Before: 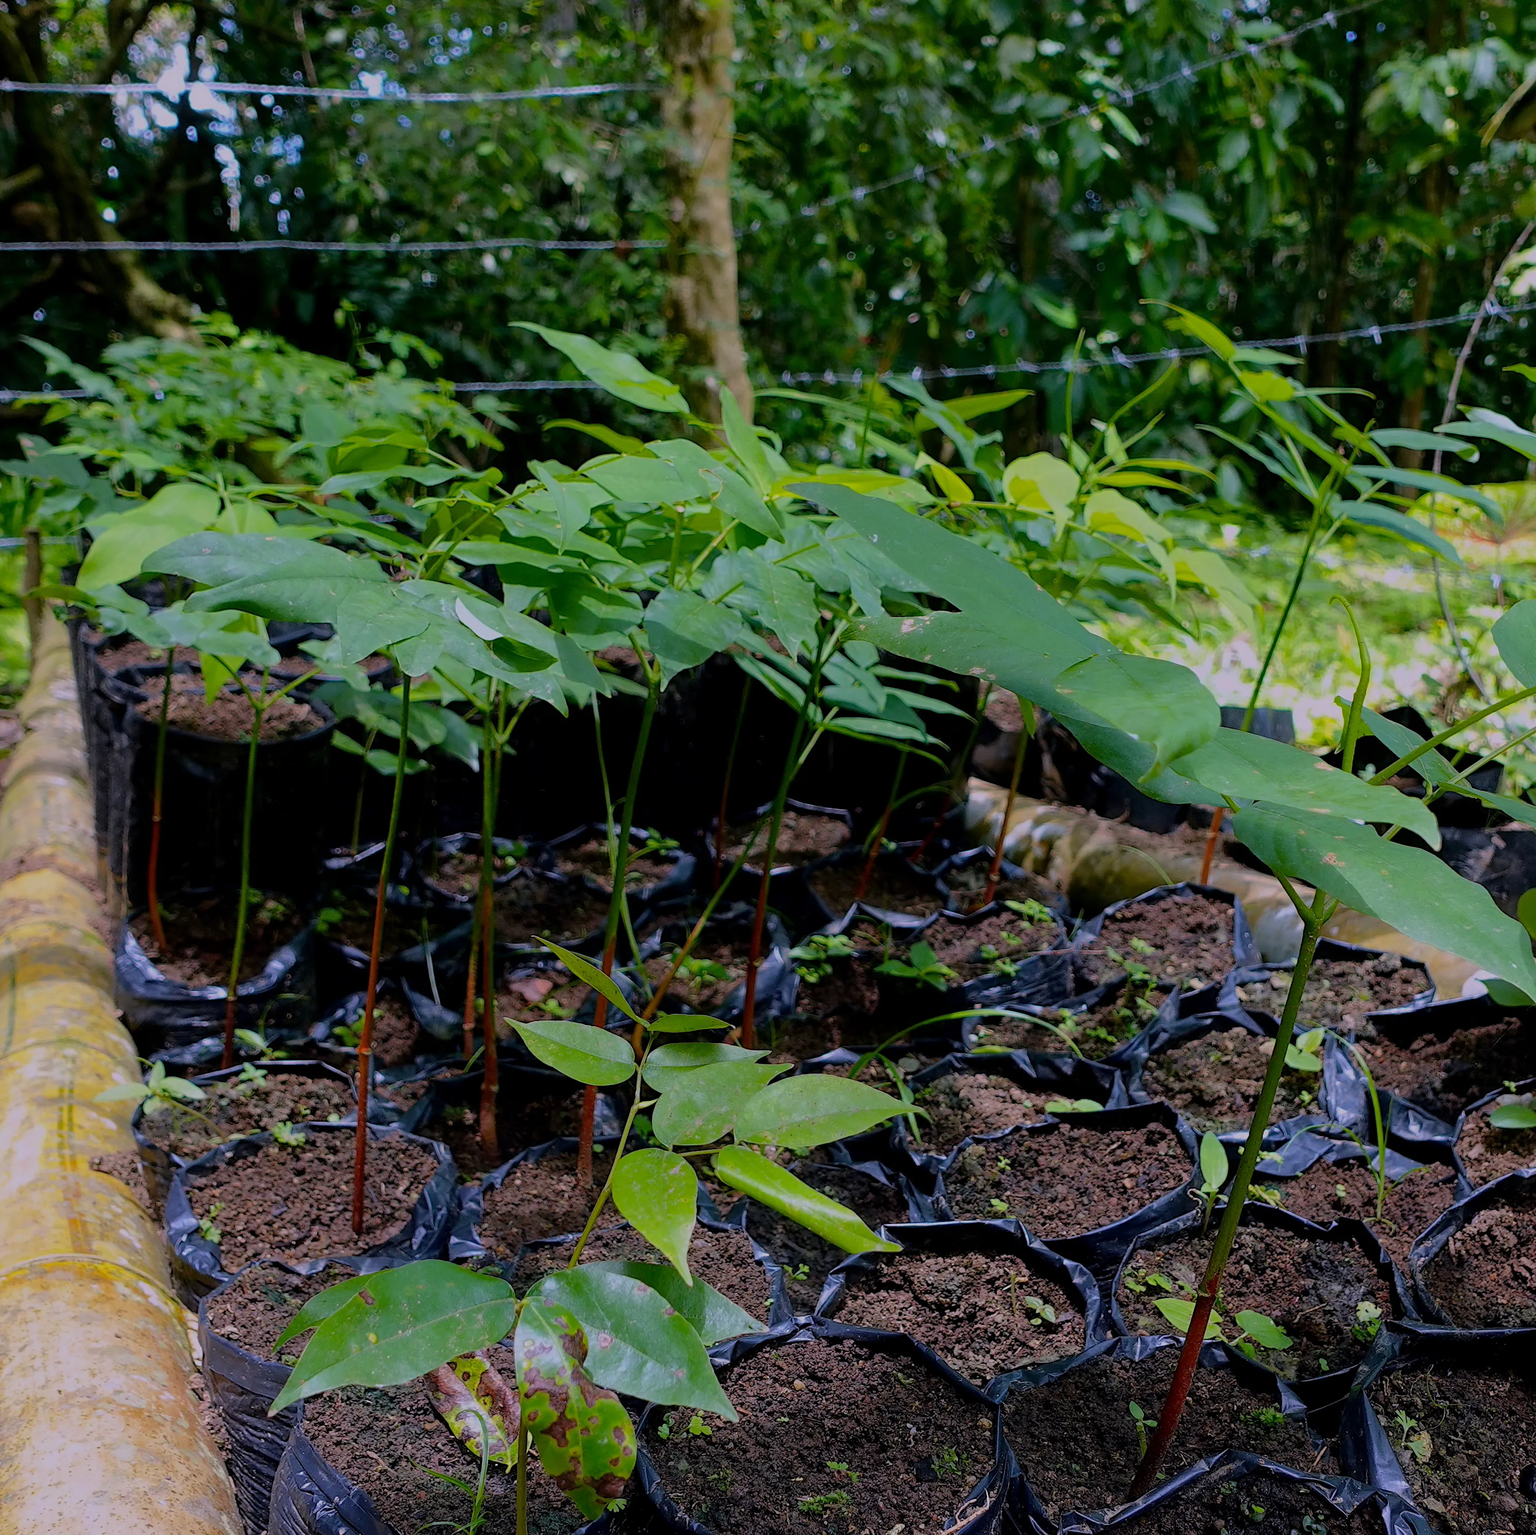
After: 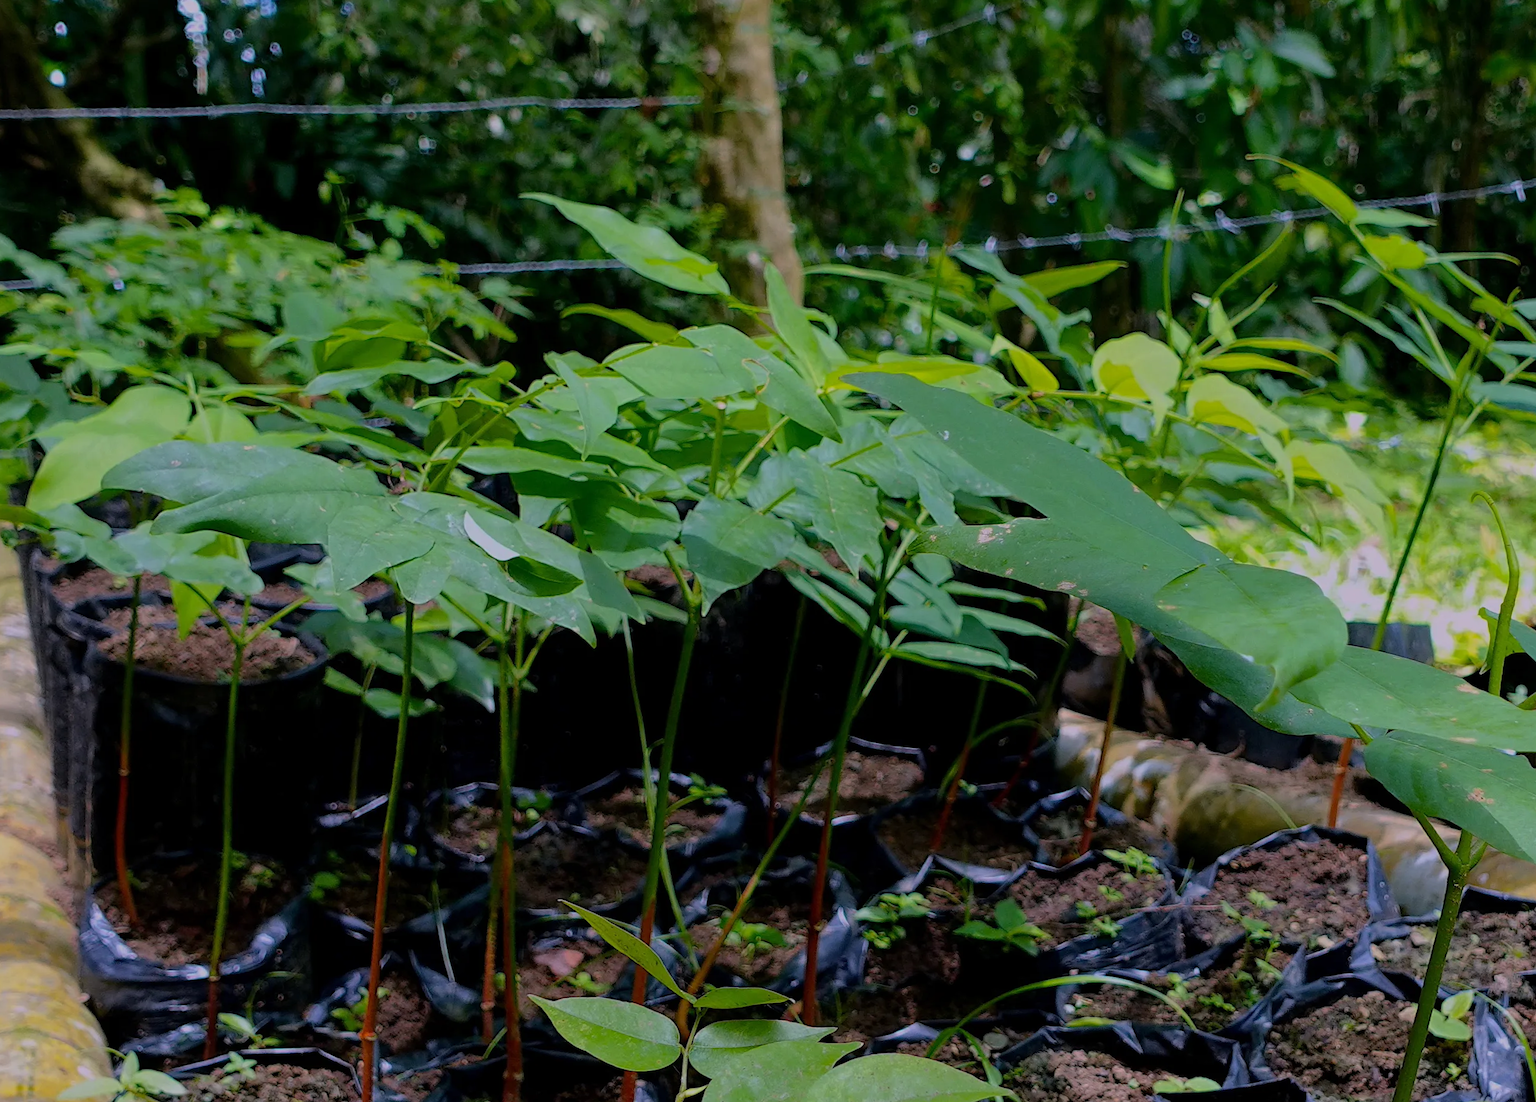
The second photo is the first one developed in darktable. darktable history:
rotate and perspective: rotation -1°, crop left 0.011, crop right 0.989, crop top 0.025, crop bottom 0.975
crop: left 3.015%, top 8.969%, right 9.647%, bottom 26.457%
